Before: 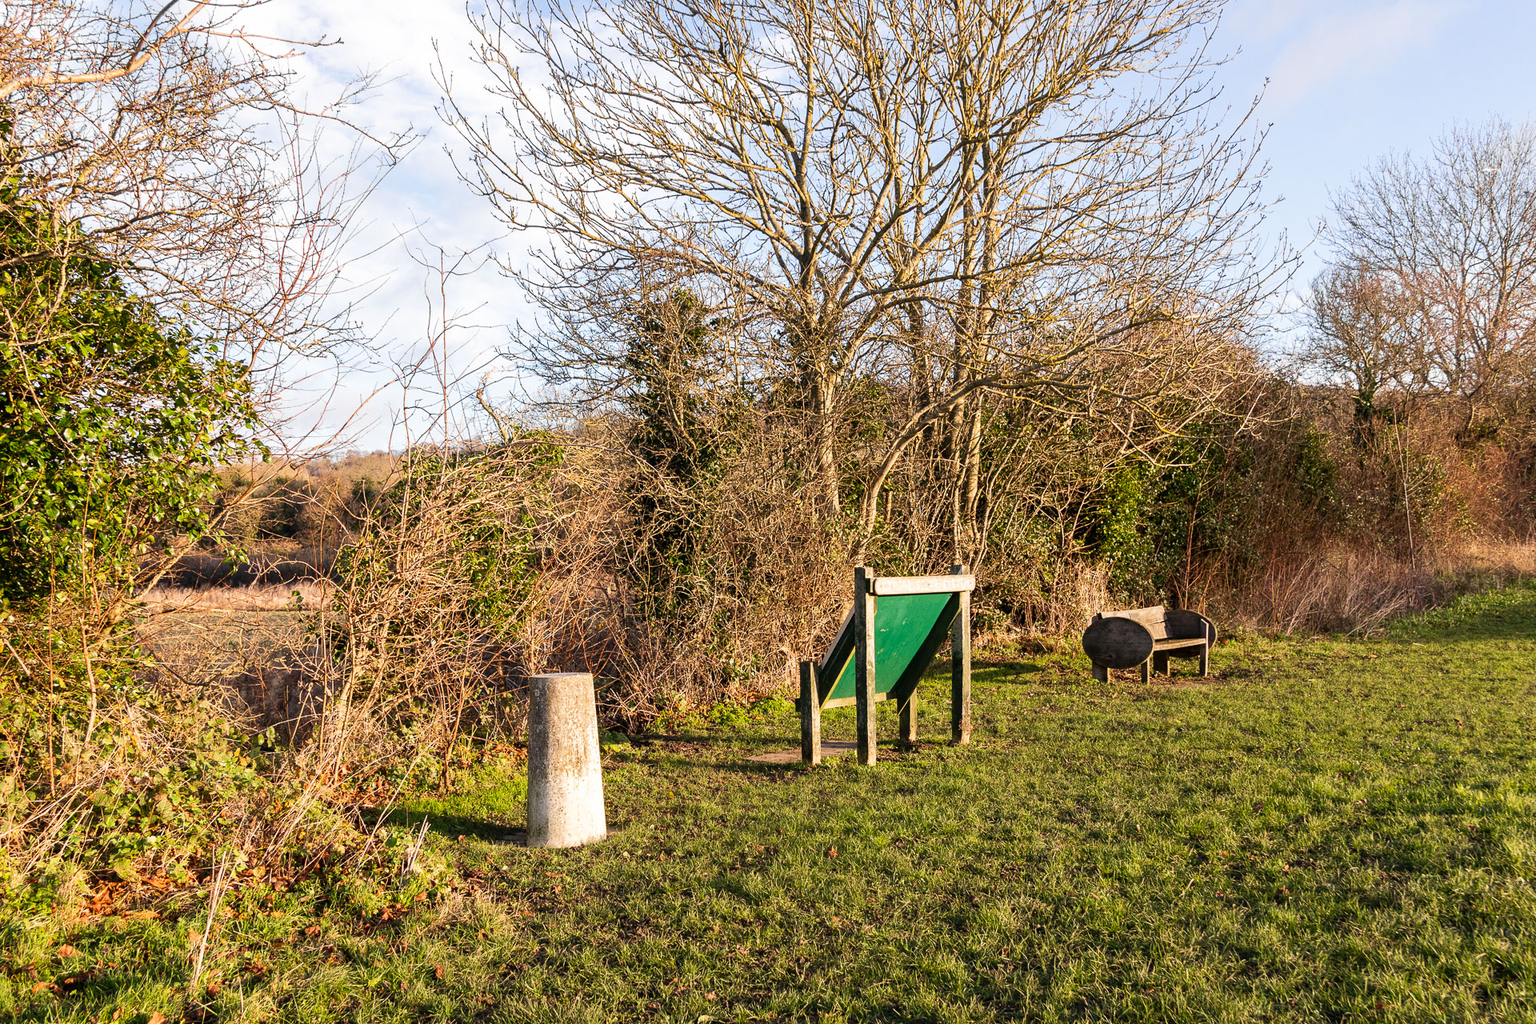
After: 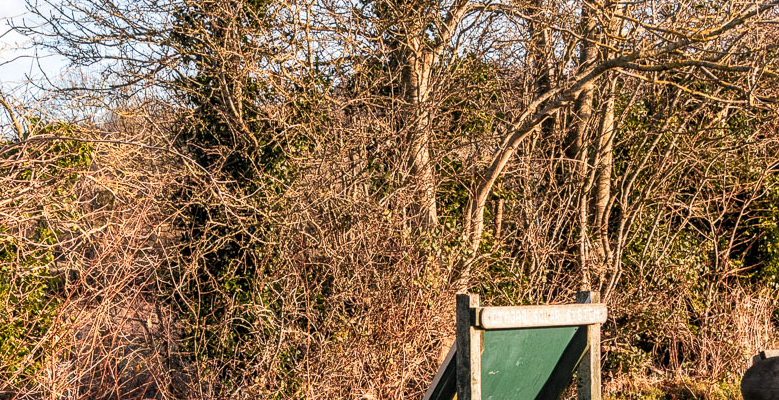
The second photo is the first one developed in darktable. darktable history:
local contrast: on, module defaults
crop: left 31.888%, top 32.439%, right 27.497%, bottom 36.285%
color zones: curves: ch1 [(0.29, 0.492) (0.373, 0.185) (0.509, 0.481)]; ch2 [(0.25, 0.462) (0.749, 0.457)]
